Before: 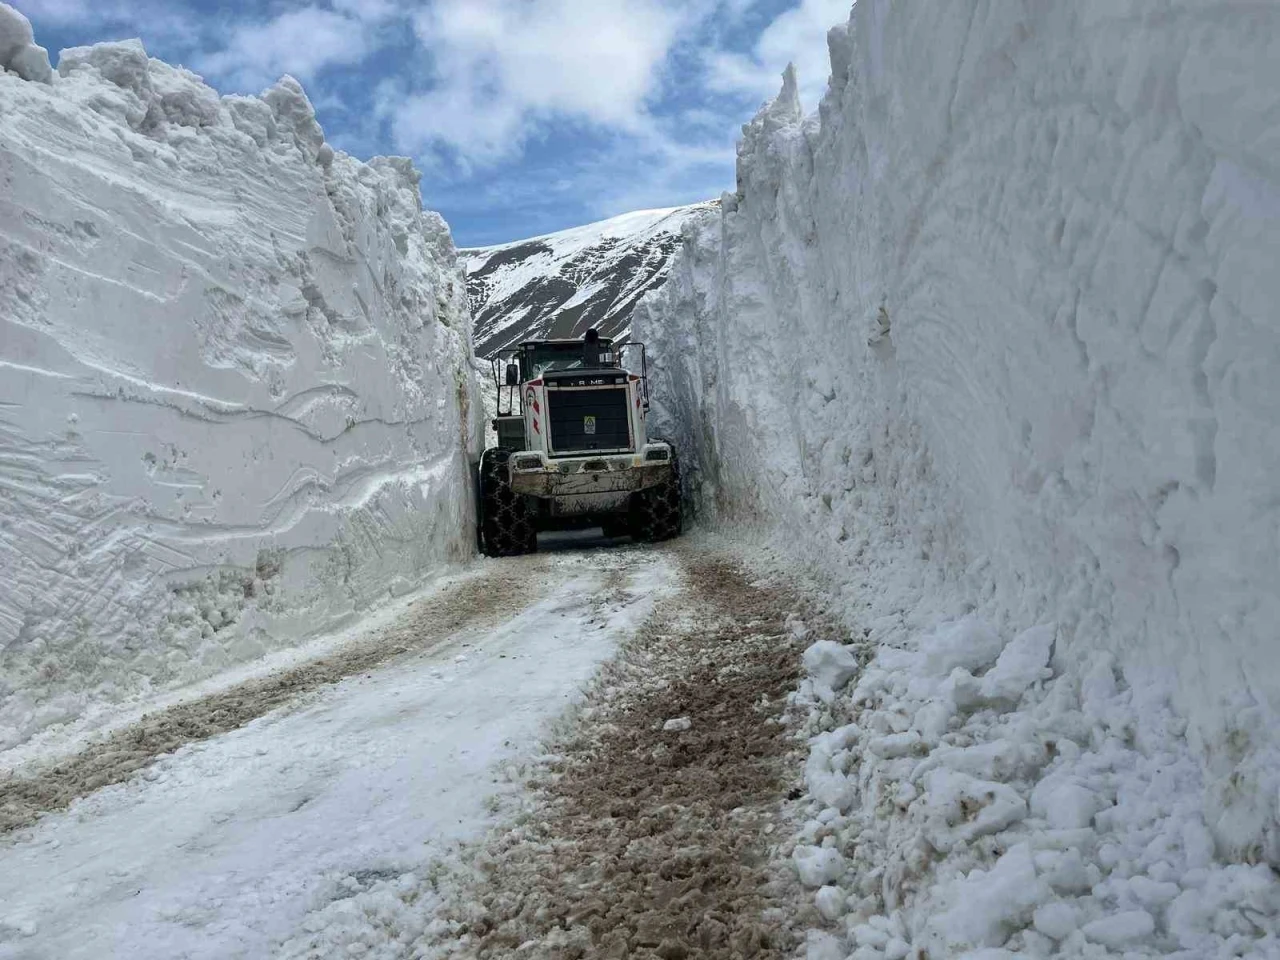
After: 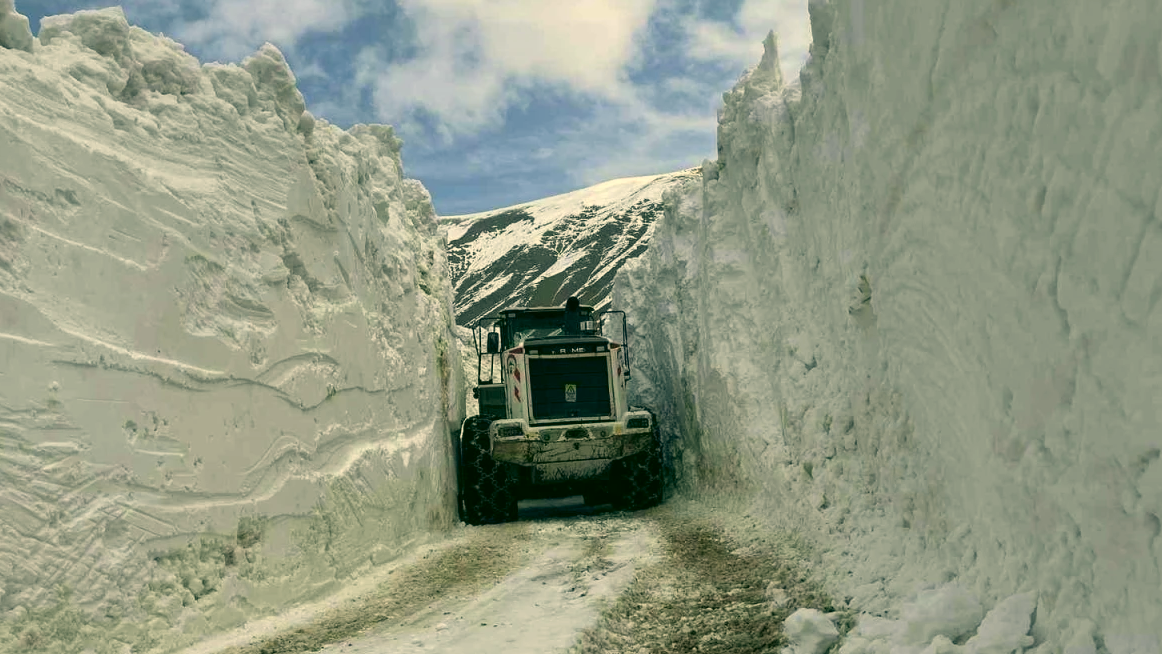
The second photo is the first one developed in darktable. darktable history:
color correction: highlights a* 4.94, highlights b* 24.9, shadows a* -16.37, shadows b* 3.89
crop: left 1.562%, top 3.388%, right 7.593%, bottom 28.415%
